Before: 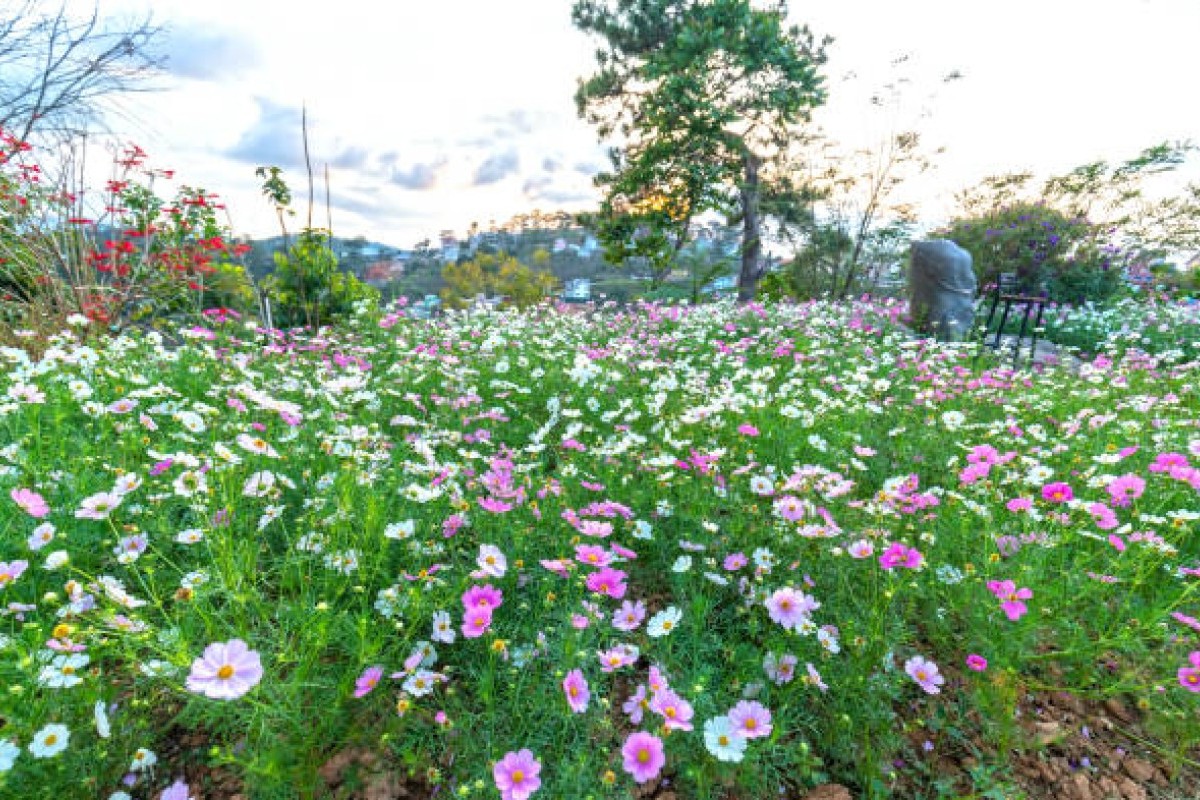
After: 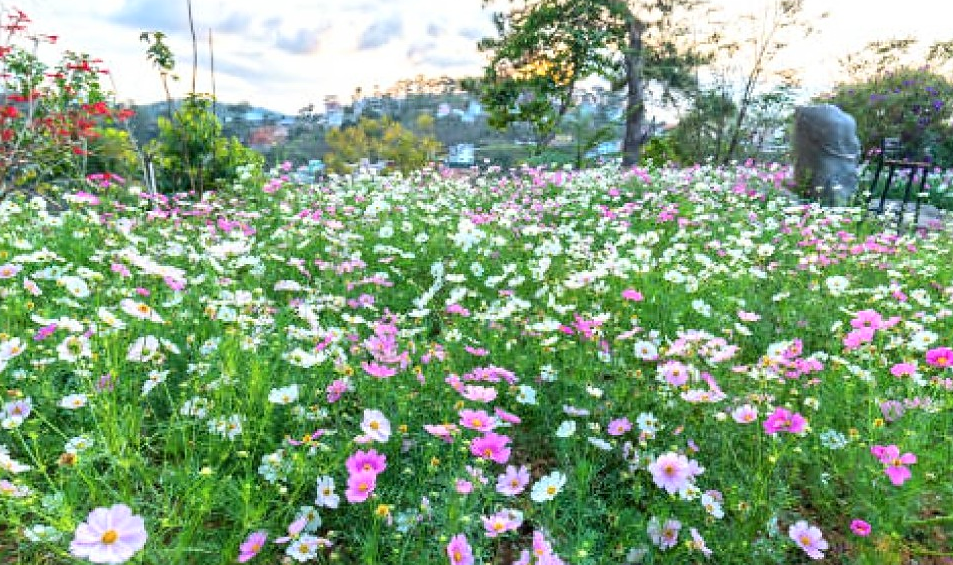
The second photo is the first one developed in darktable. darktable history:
crop: left 9.712%, top 16.928%, right 10.845%, bottom 12.332%
contrast brightness saturation: contrast 0.15, brightness 0.05
sharpen: radius 1.458, amount 0.398, threshold 1.271
